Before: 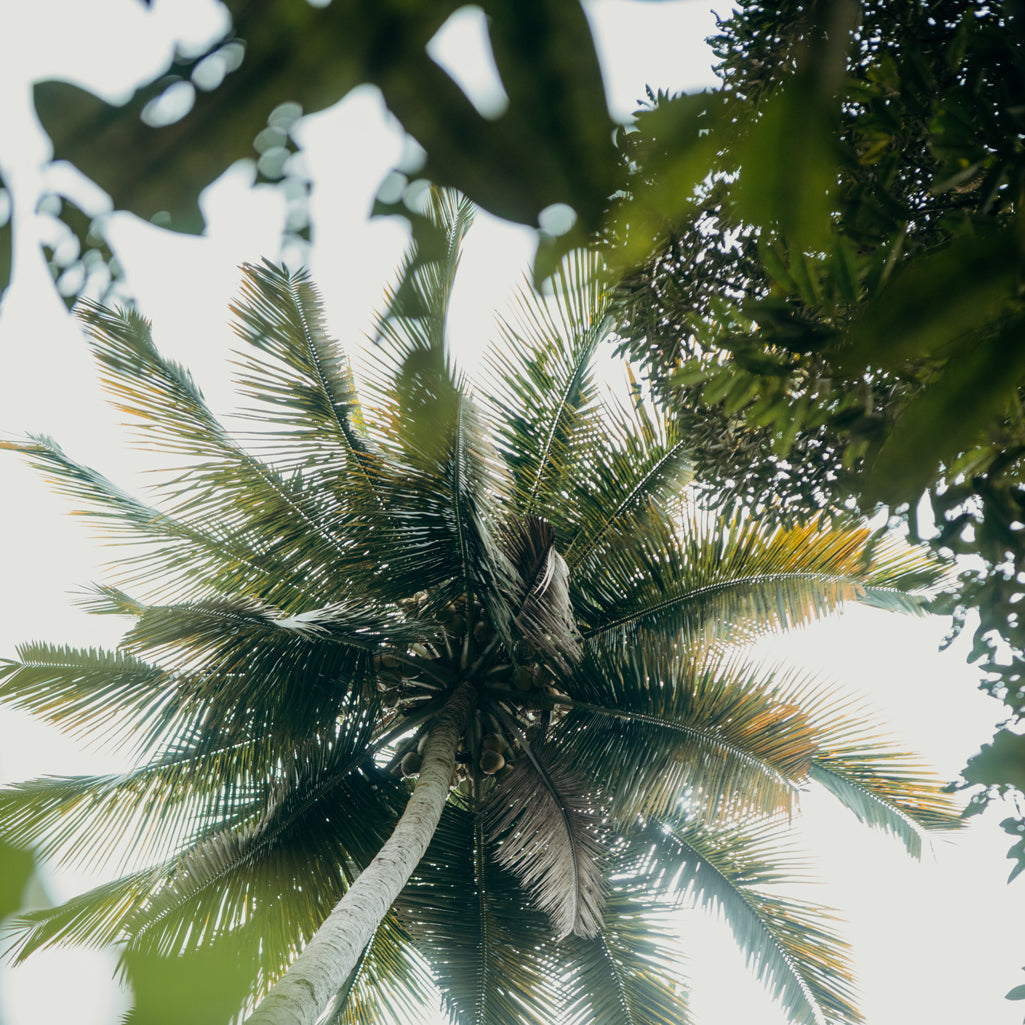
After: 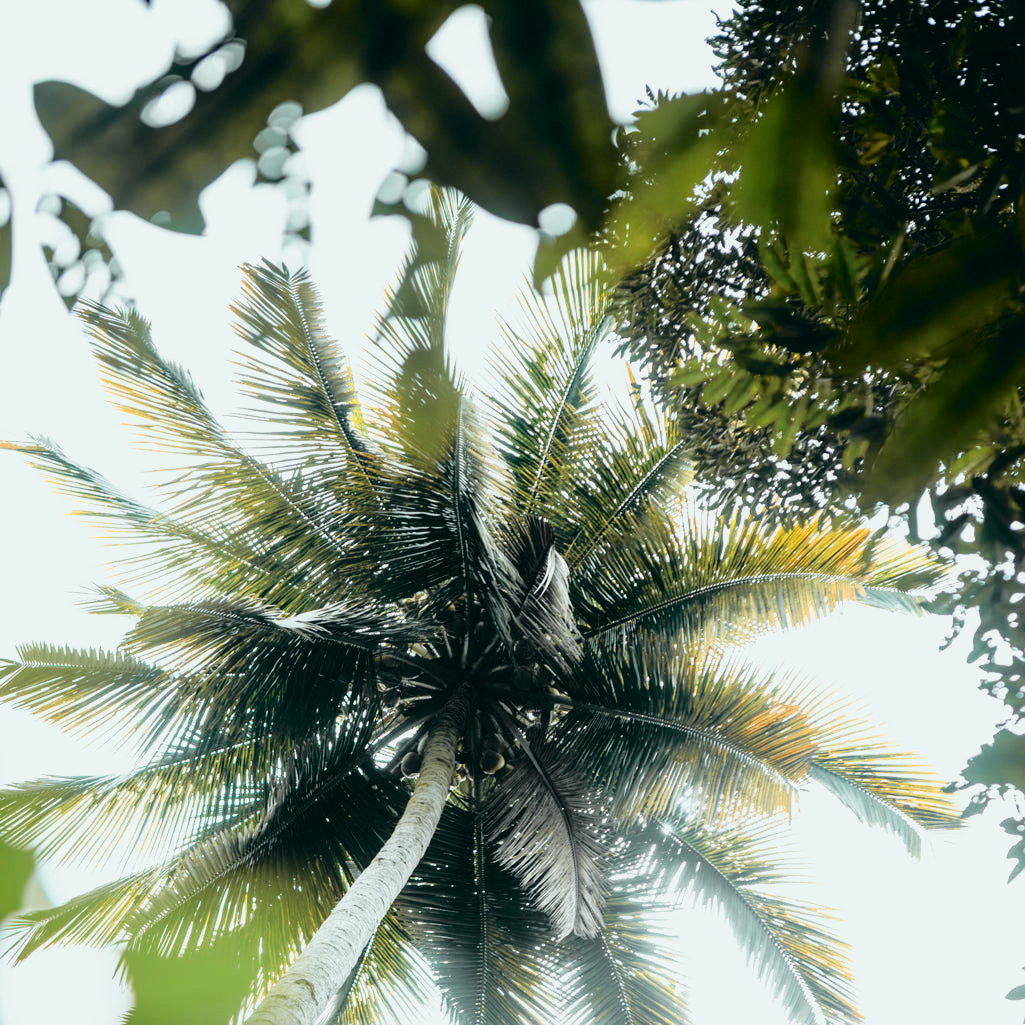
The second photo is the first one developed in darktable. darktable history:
tone curve: curves: ch0 [(0, 0.015) (0.091, 0.055) (0.184, 0.159) (0.304, 0.382) (0.492, 0.579) (0.628, 0.755) (0.832, 0.932) (0.984, 0.963)]; ch1 [(0, 0) (0.34, 0.235) (0.46, 0.46) (0.515, 0.502) (0.553, 0.567) (0.764, 0.815) (1, 1)]; ch2 [(0, 0) (0.44, 0.458) (0.479, 0.492) (0.524, 0.507) (0.557, 0.567) (0.673, 0.699) (1, 1)], color space Lab, independent channels, preserve colors none
